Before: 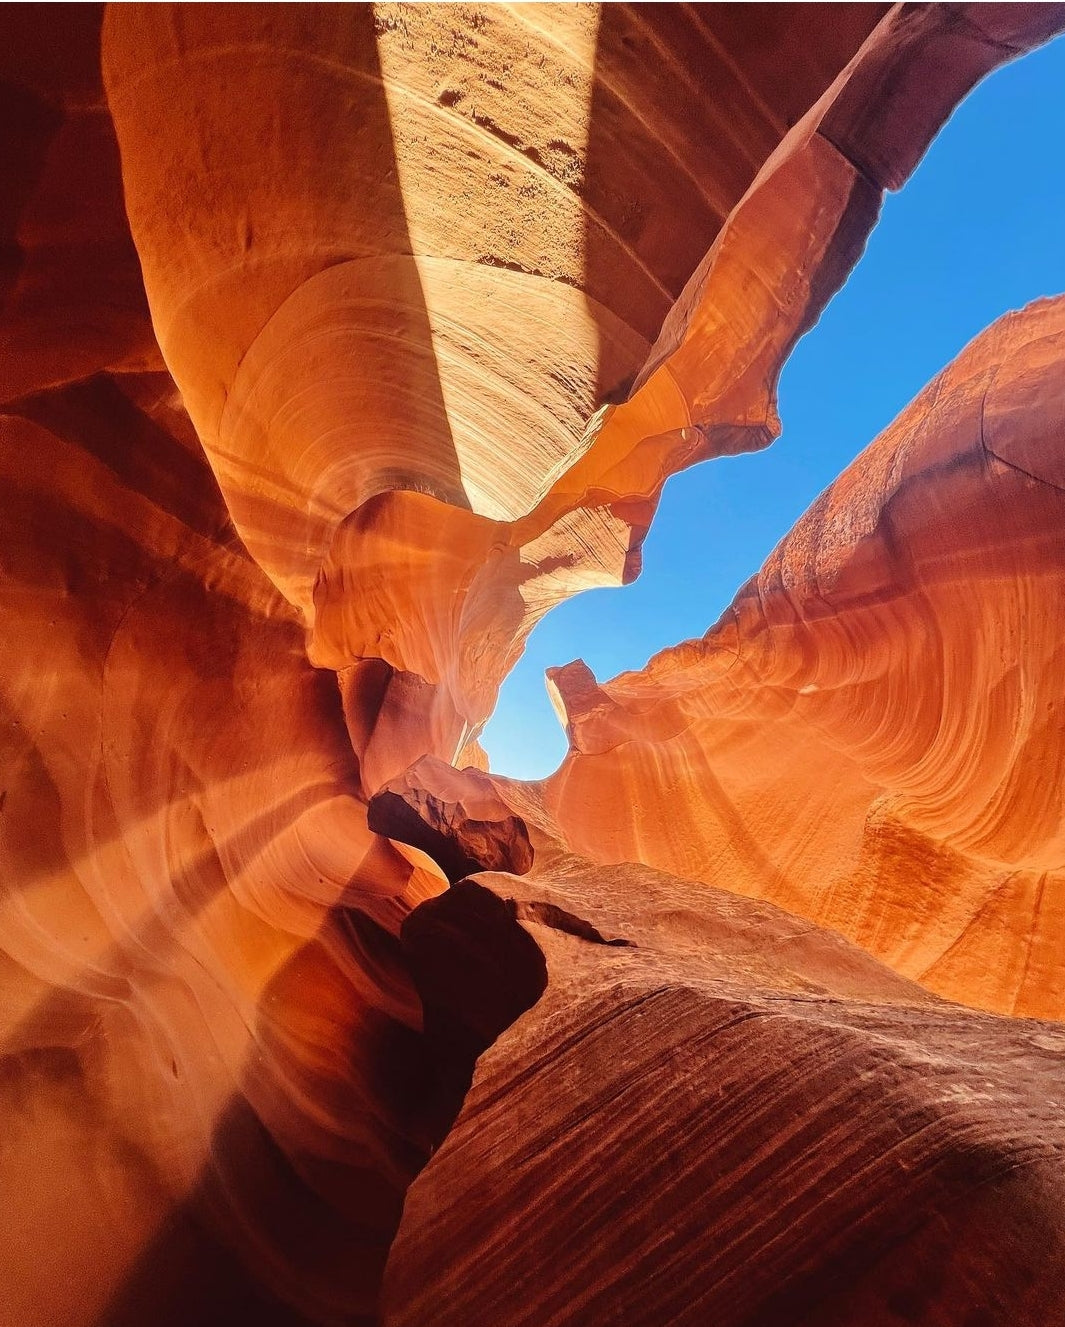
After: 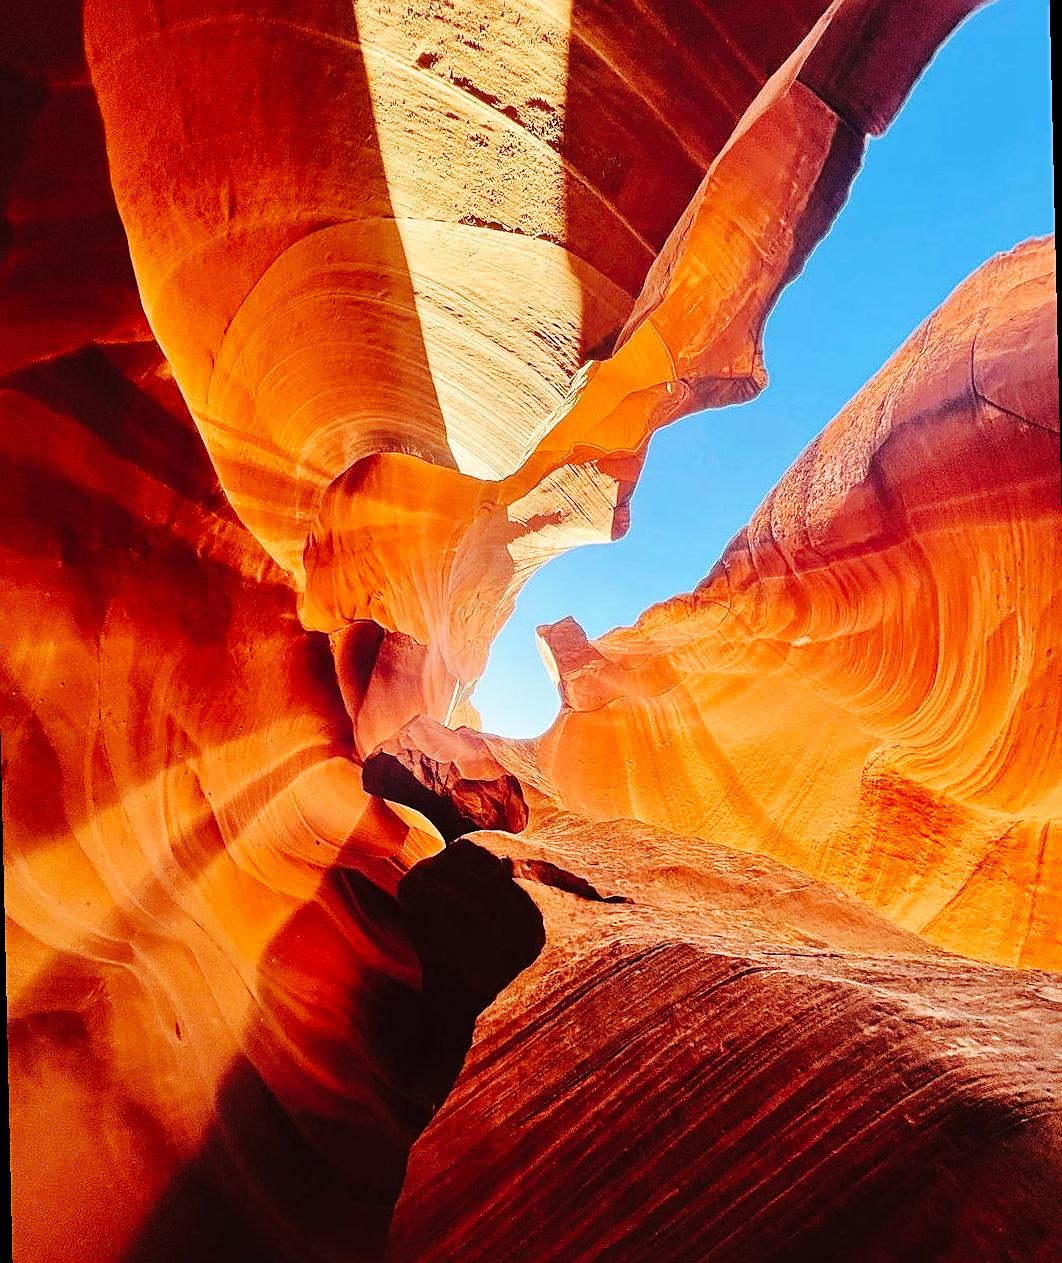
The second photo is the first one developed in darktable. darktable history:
rotate and perspective: rotation -1.32°, lens shift (horizontal) -0.031, crop left 0.015, crop right 0.985, crop top 0.047, crop bottom 0.982
base curve: curves: ch0 [(0, 0) (0.036, 0.025) (0.121, 0.166) (0.206, 0.329) (0.605, 0.79) (1, 1)], preserve colors none
sharpen: on, module defaults
